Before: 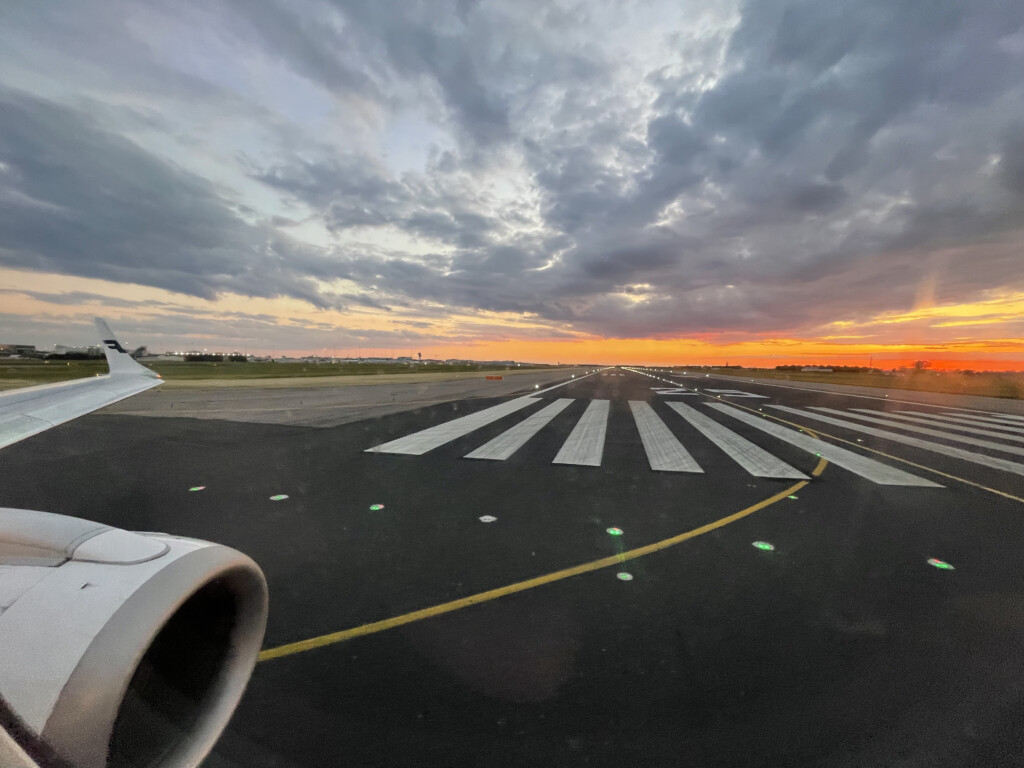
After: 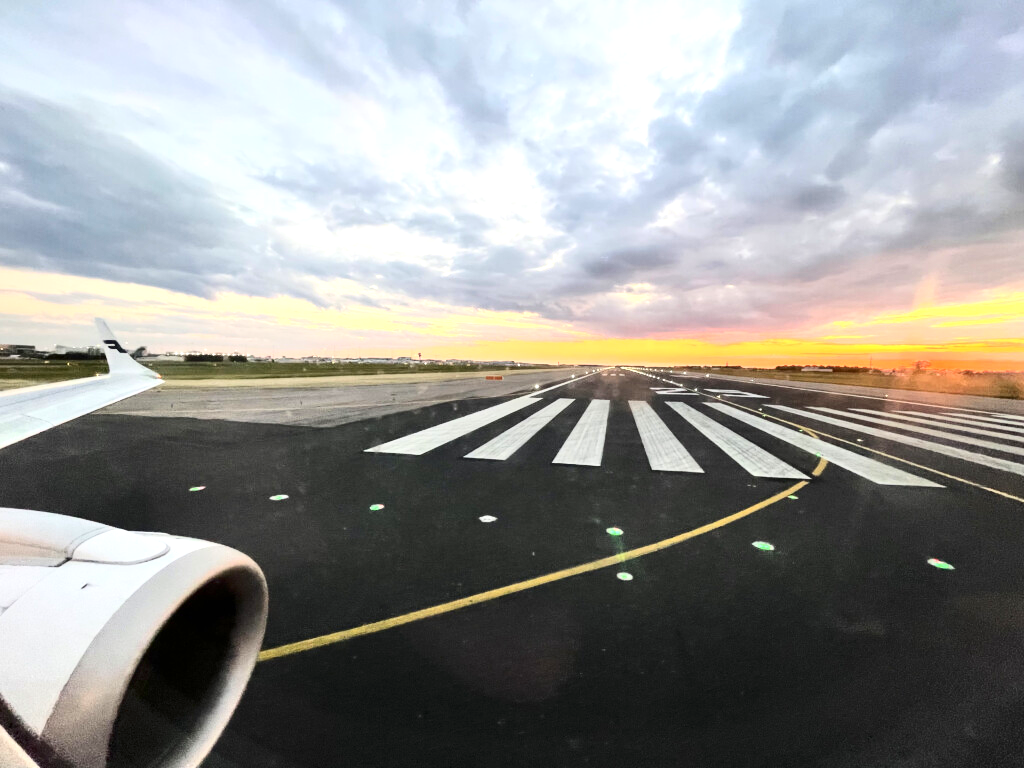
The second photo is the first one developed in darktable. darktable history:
exposure: exposure 1 EV, compensate highlight preservation false
contrast brightness saturation: contrast 0.294
